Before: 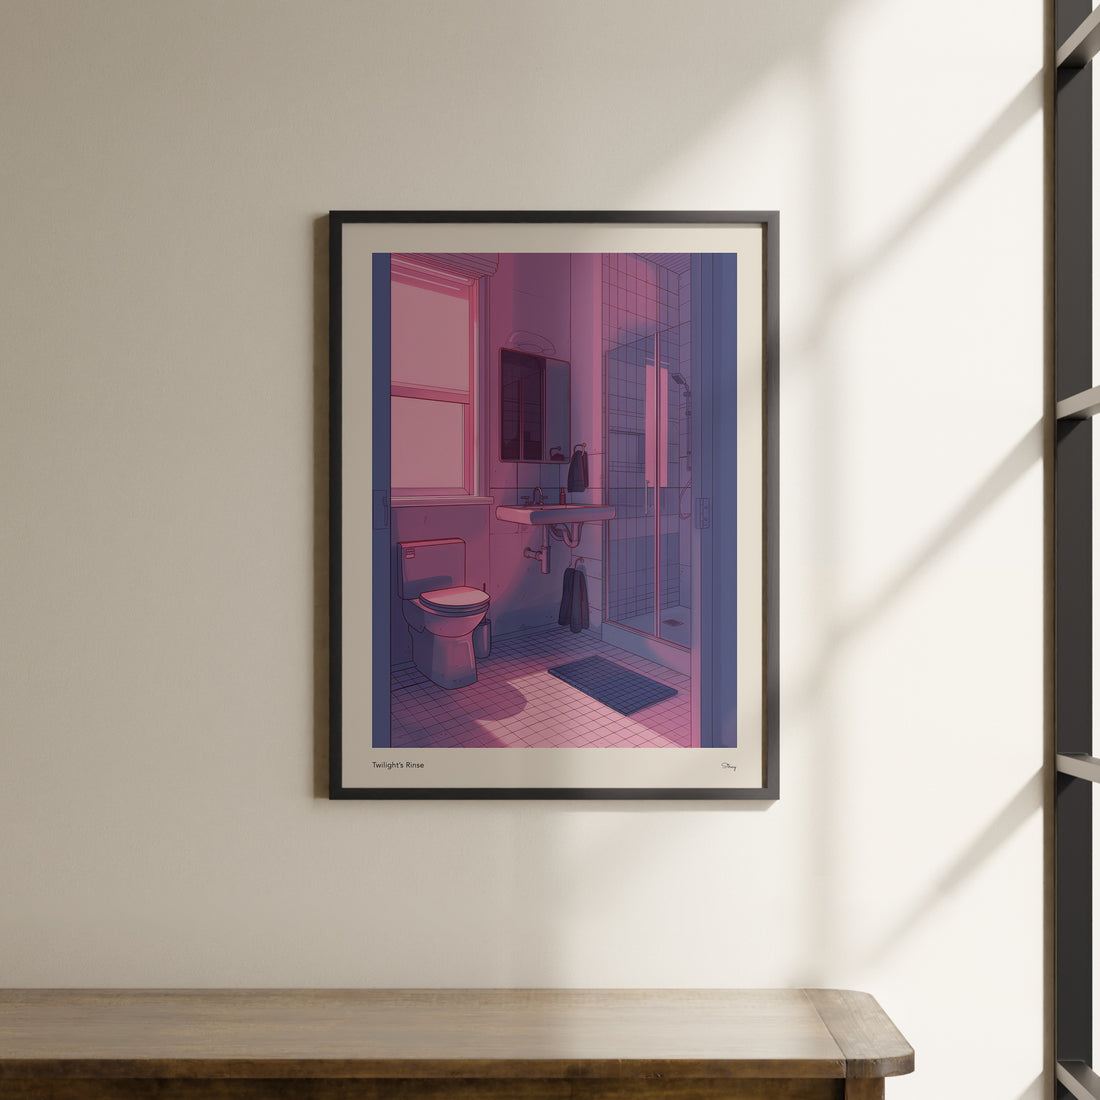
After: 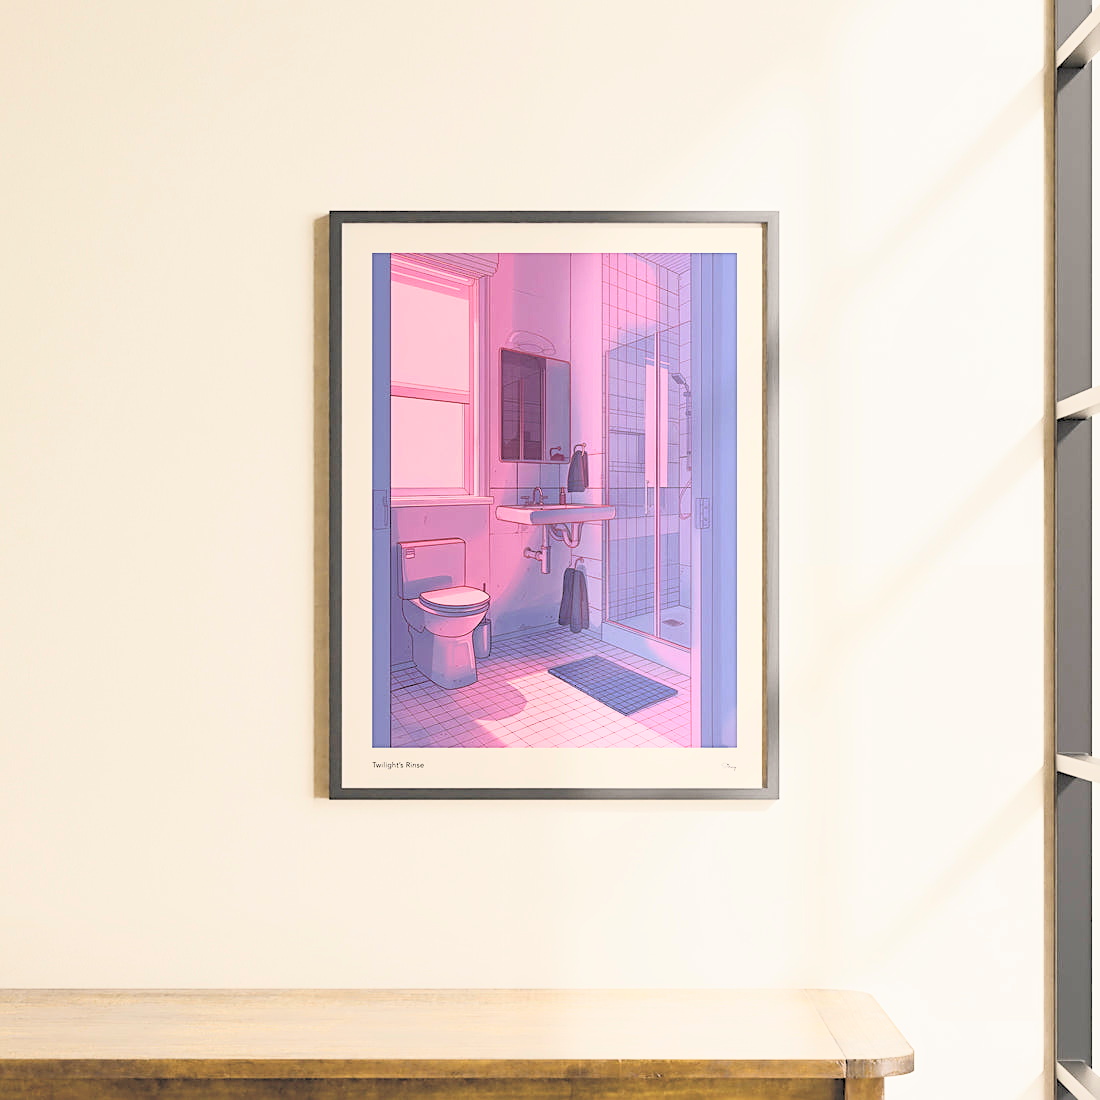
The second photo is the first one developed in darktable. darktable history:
color balance rgb: perceptual saturation grading › global saturation 25%, perceptual saturation grading › highlights -50%, perceptual saturation grading › shadows 30%, perceptual brilliance grading › global brilliance 12%, global vibrance 20%
sharpen: on, module defaults
local contrast: mode bilateral grid, contrast 10, coarseness 25, detail 110%, midtone range 0.2
global tonemap: drago (0.7, 100)
contrast brightness saturation: contrast 0.39, brightness 0.53
